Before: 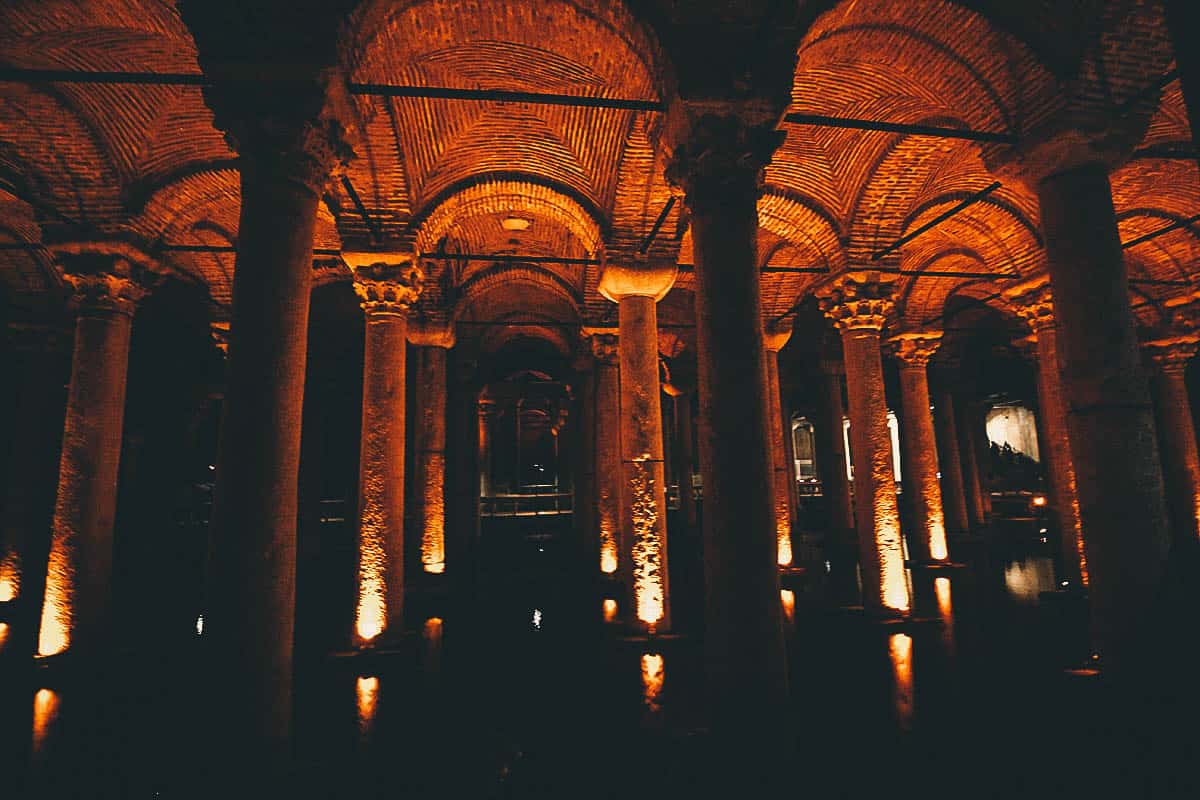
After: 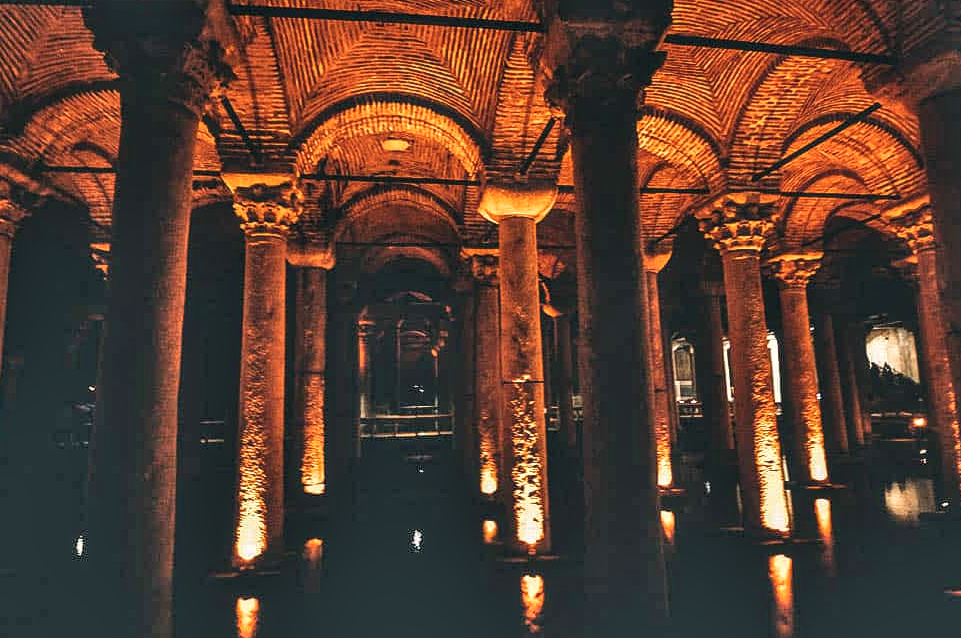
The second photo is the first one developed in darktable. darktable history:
shadows and highlights: radius 45.42, white point adjustment 6.72, compress 79.39%, soften with gaussian
crop and rotate: left 10%, top 10.024%, right 9.856%, bottom 10.184%
local contrast: highlights 61%, detail 143%, midtone range 0.427
